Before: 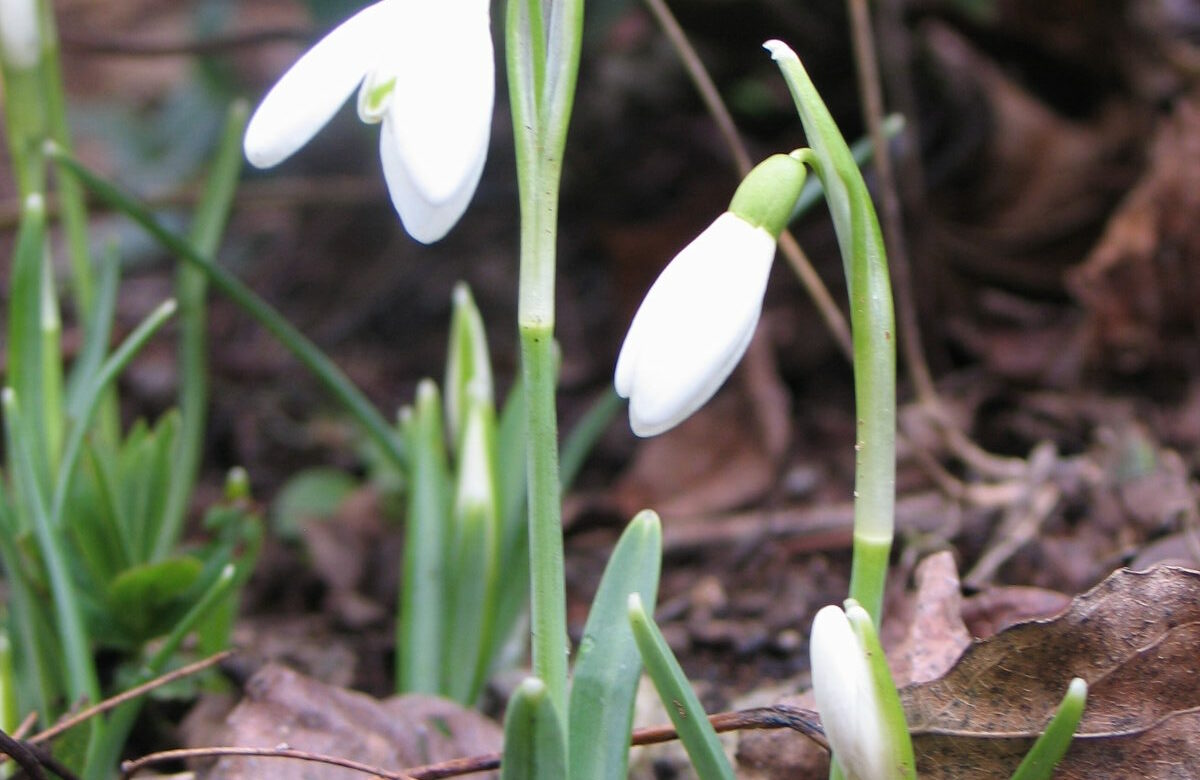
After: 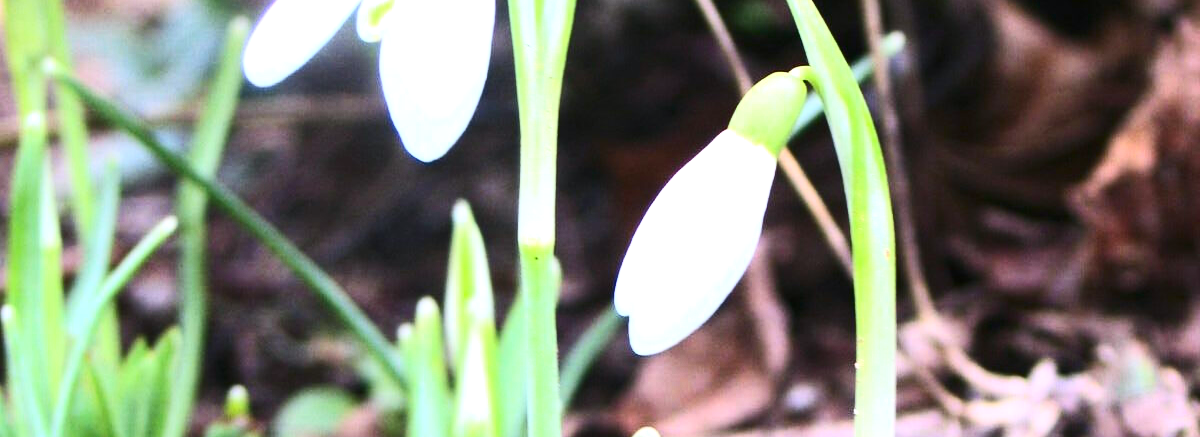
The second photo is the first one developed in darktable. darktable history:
crop and rotate: top 10.605%, bottom 33.274%
white balance: red 0.974, blue 1.044
exposure: black level correction 0, exposure 1 EV, compensate exposure bias true, compensate highlight preservation false
contrast brightness saturation: contrast 0.4, brightness 0.1, saturation 0.21
